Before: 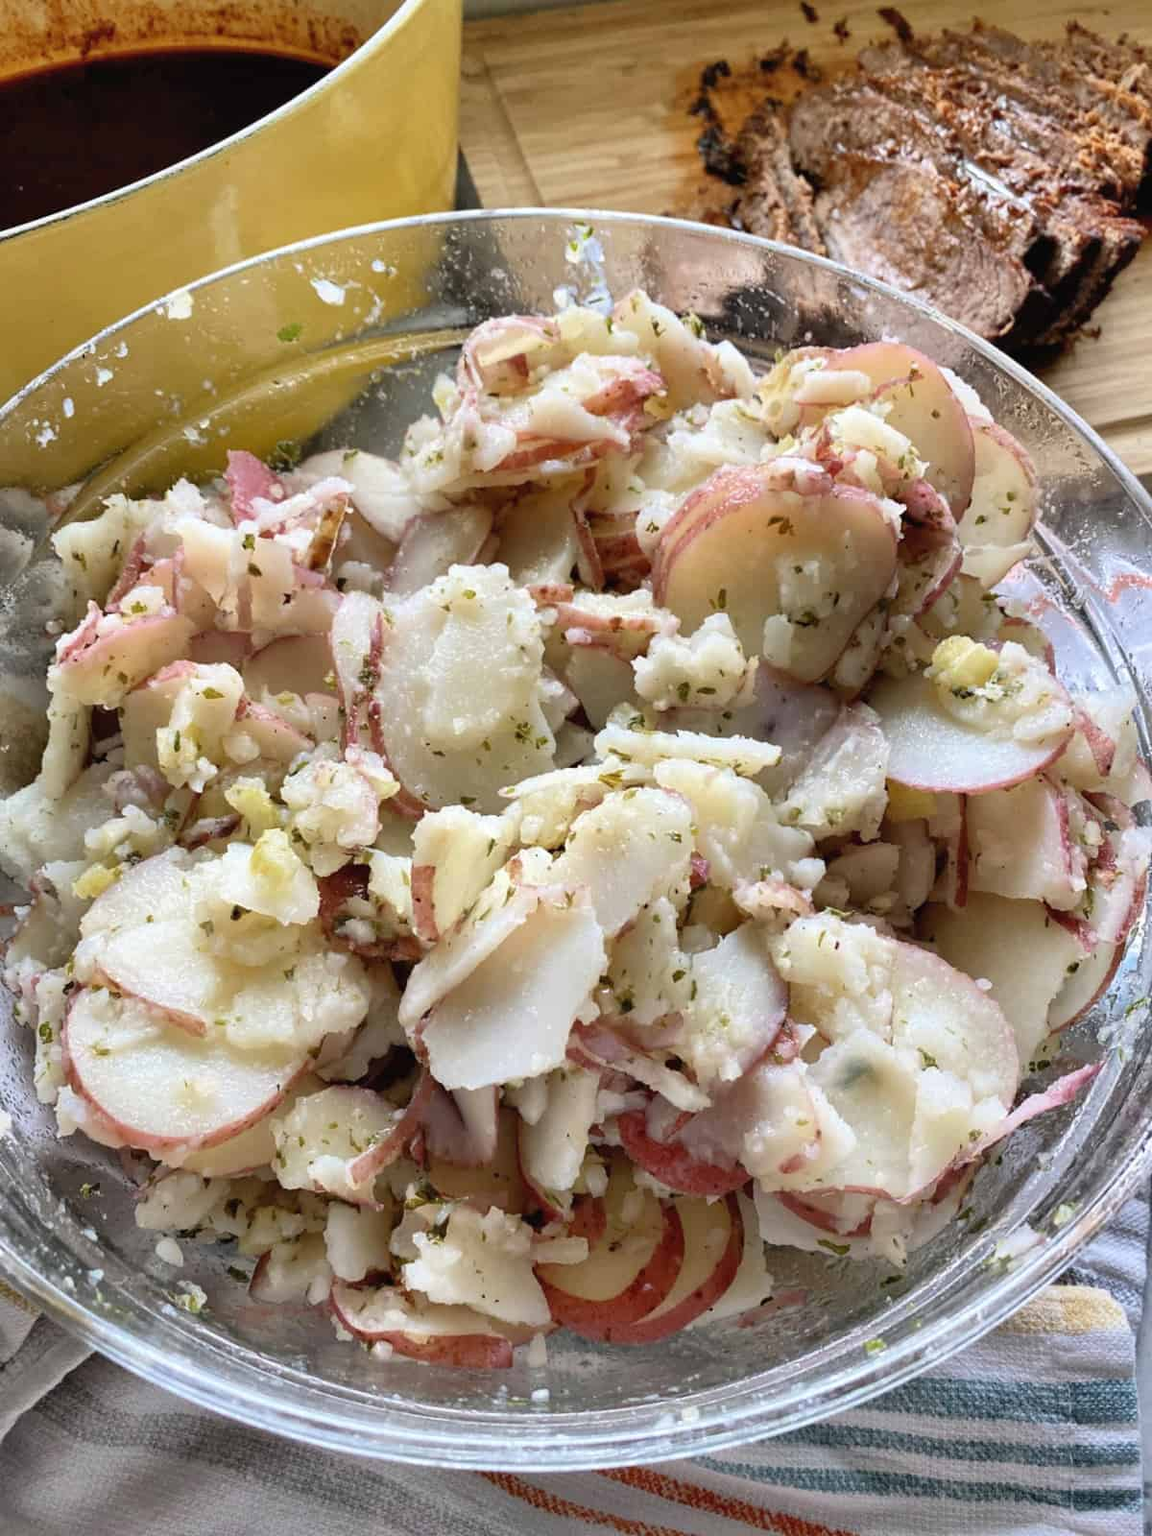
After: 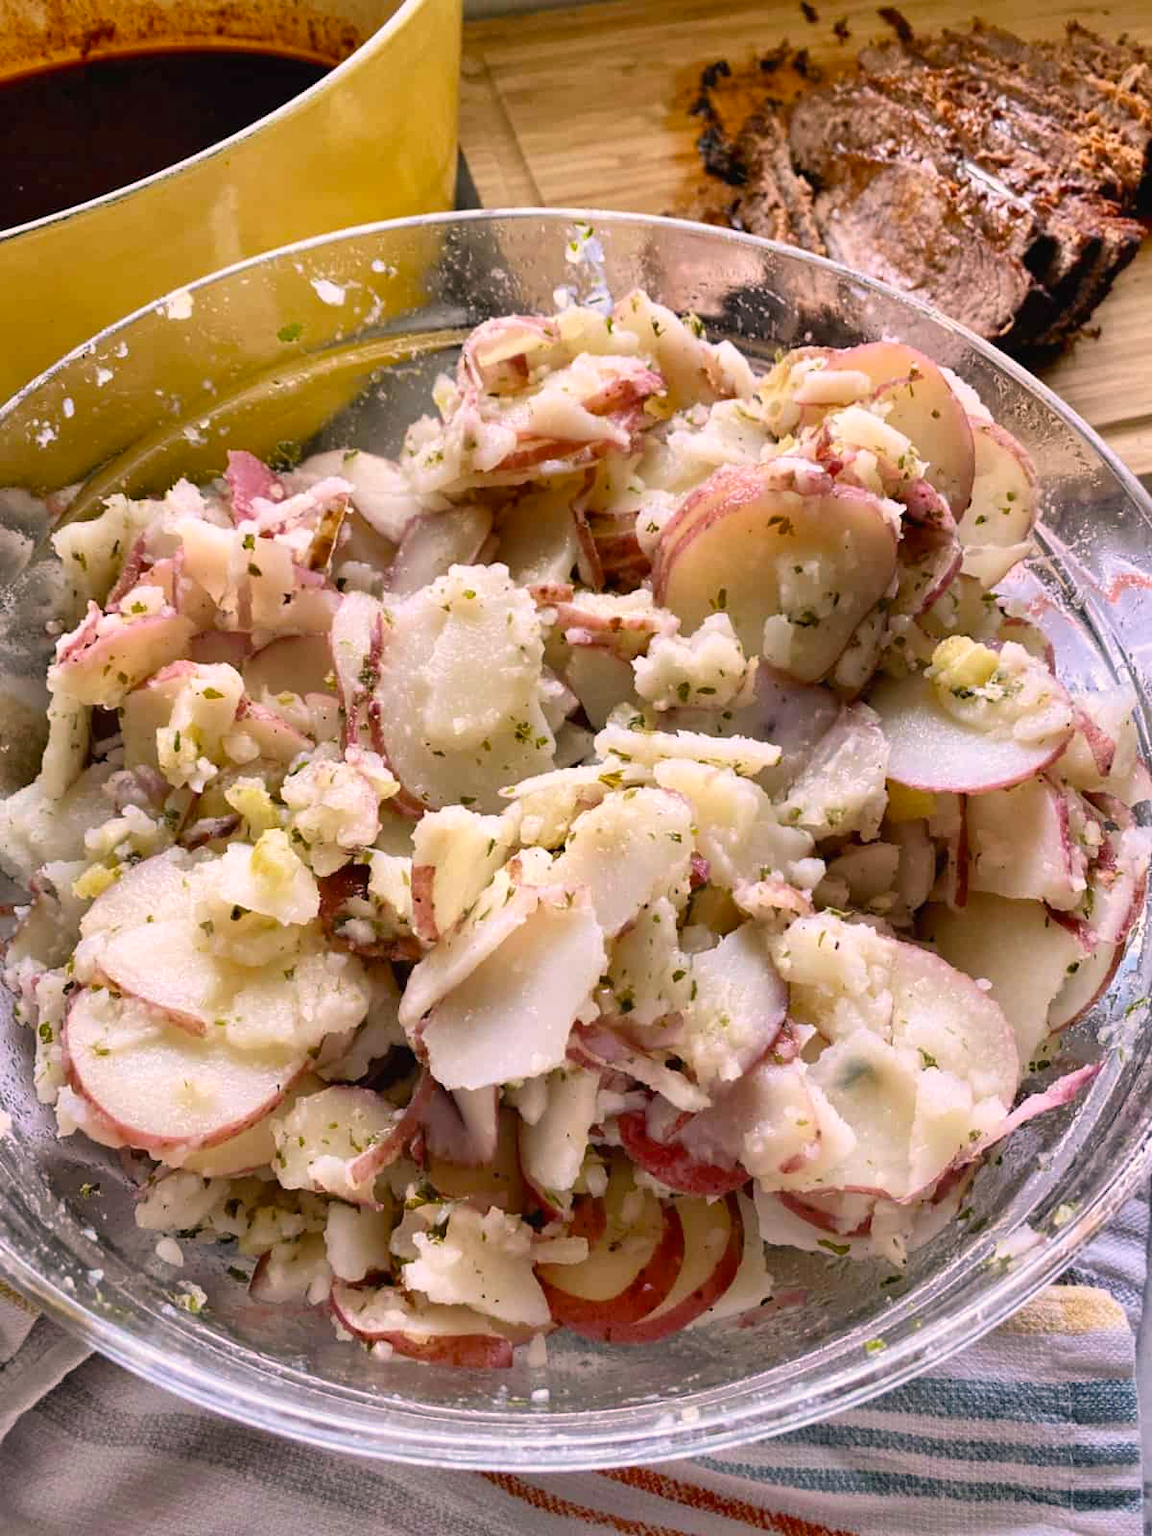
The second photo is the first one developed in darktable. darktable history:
color balance rgb: global offset › hue 168.53°, linear chroma grading › shadows -7.978%, linear chroma grading › global chroma 9.942%, perceptual saturation grading › global saturation 1.07%, perceptual saturation grading › highlights -2.227%, perceptual saturation grading › mid-tones 4.455%, perceptual saturation grading › shadows 7.559%, global vibrance 15.847%, saturation formula JzAzBz (2021)
color correction: highlights a* 12.19, highlights b* 5.59
